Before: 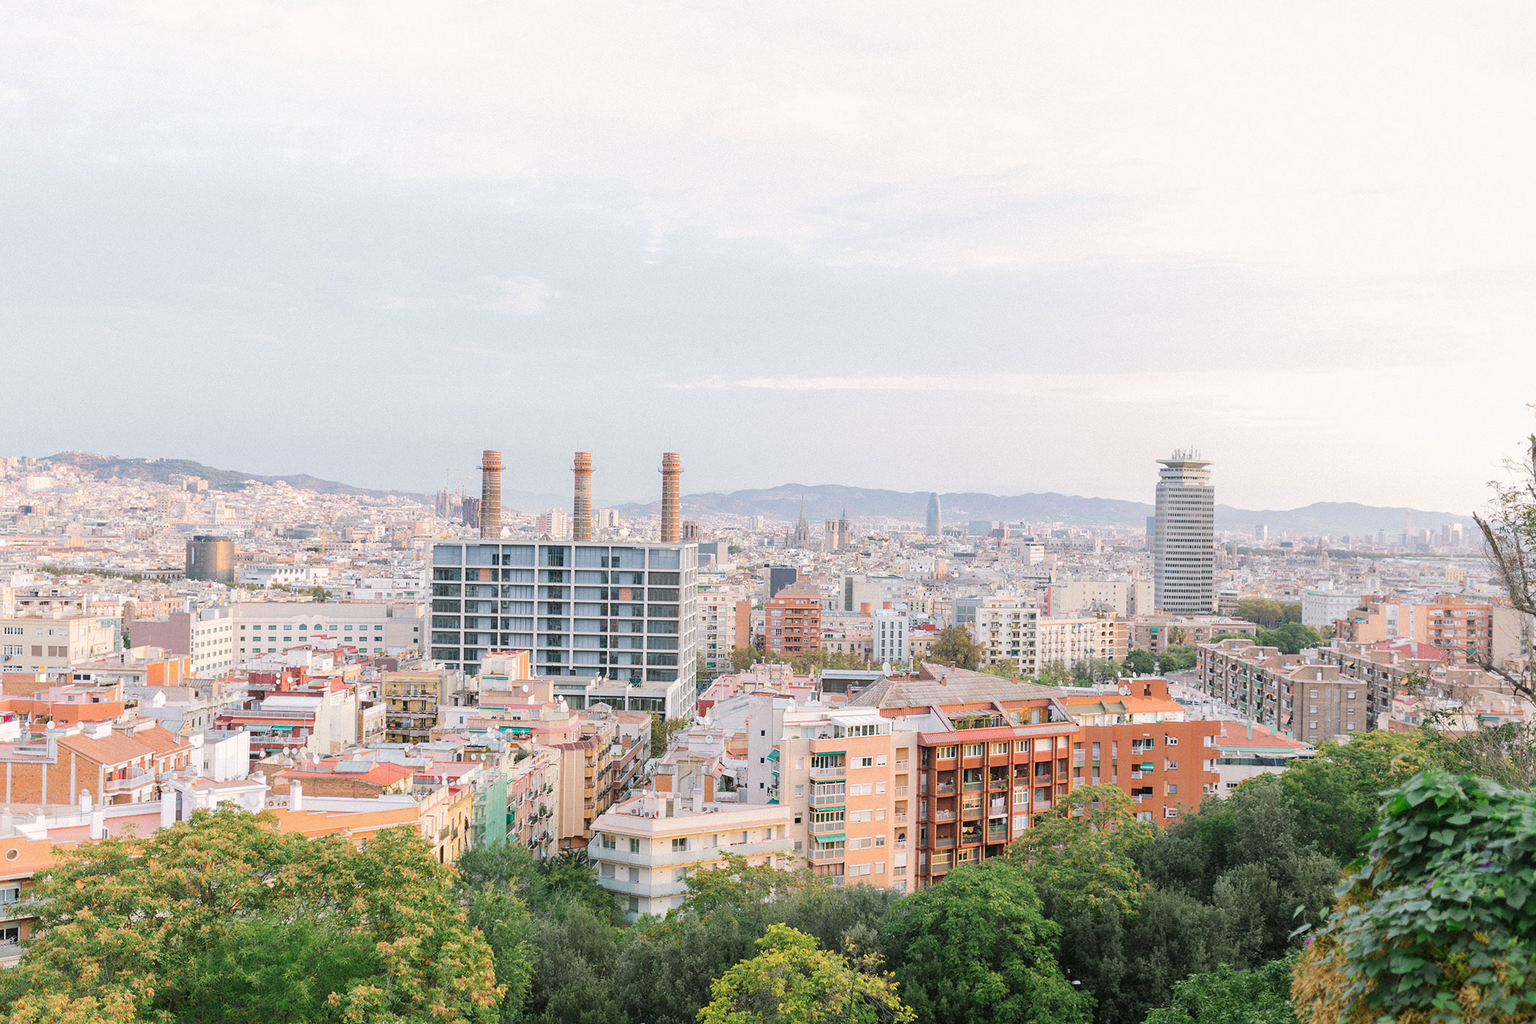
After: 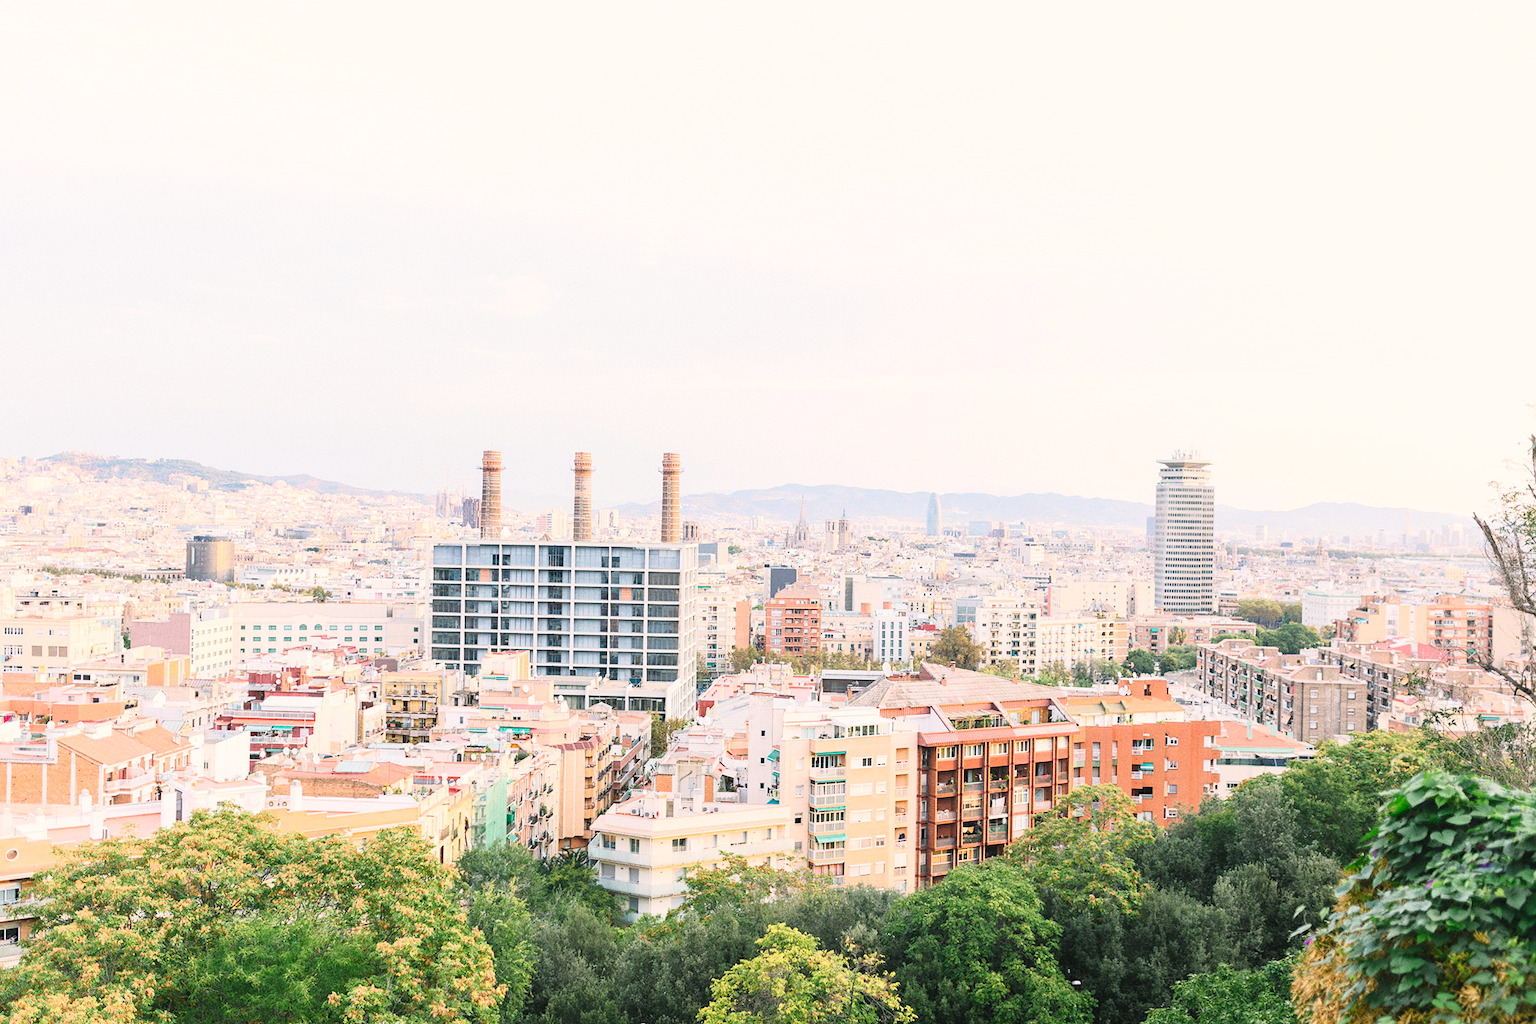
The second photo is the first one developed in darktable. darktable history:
base curve: curves: ch0 [(0, 0) (0.005, 0.002) (0.193, 0.295) (0.399, 0.664) (0.75, 0.928) (1, 1)]
color balance rgb: shadows lift › chroma 2%, shadows lift › hue 250°, power › hue 326.4°, highlights gain › chroma 2%, highlights gain › hue 64.8°, global offset › luminance 0.5%, global offset › hue 58.8°, perceptual saturation grading › highlights -25%, perceptual saturation grading › shadows 30%, global vibrance 15%
